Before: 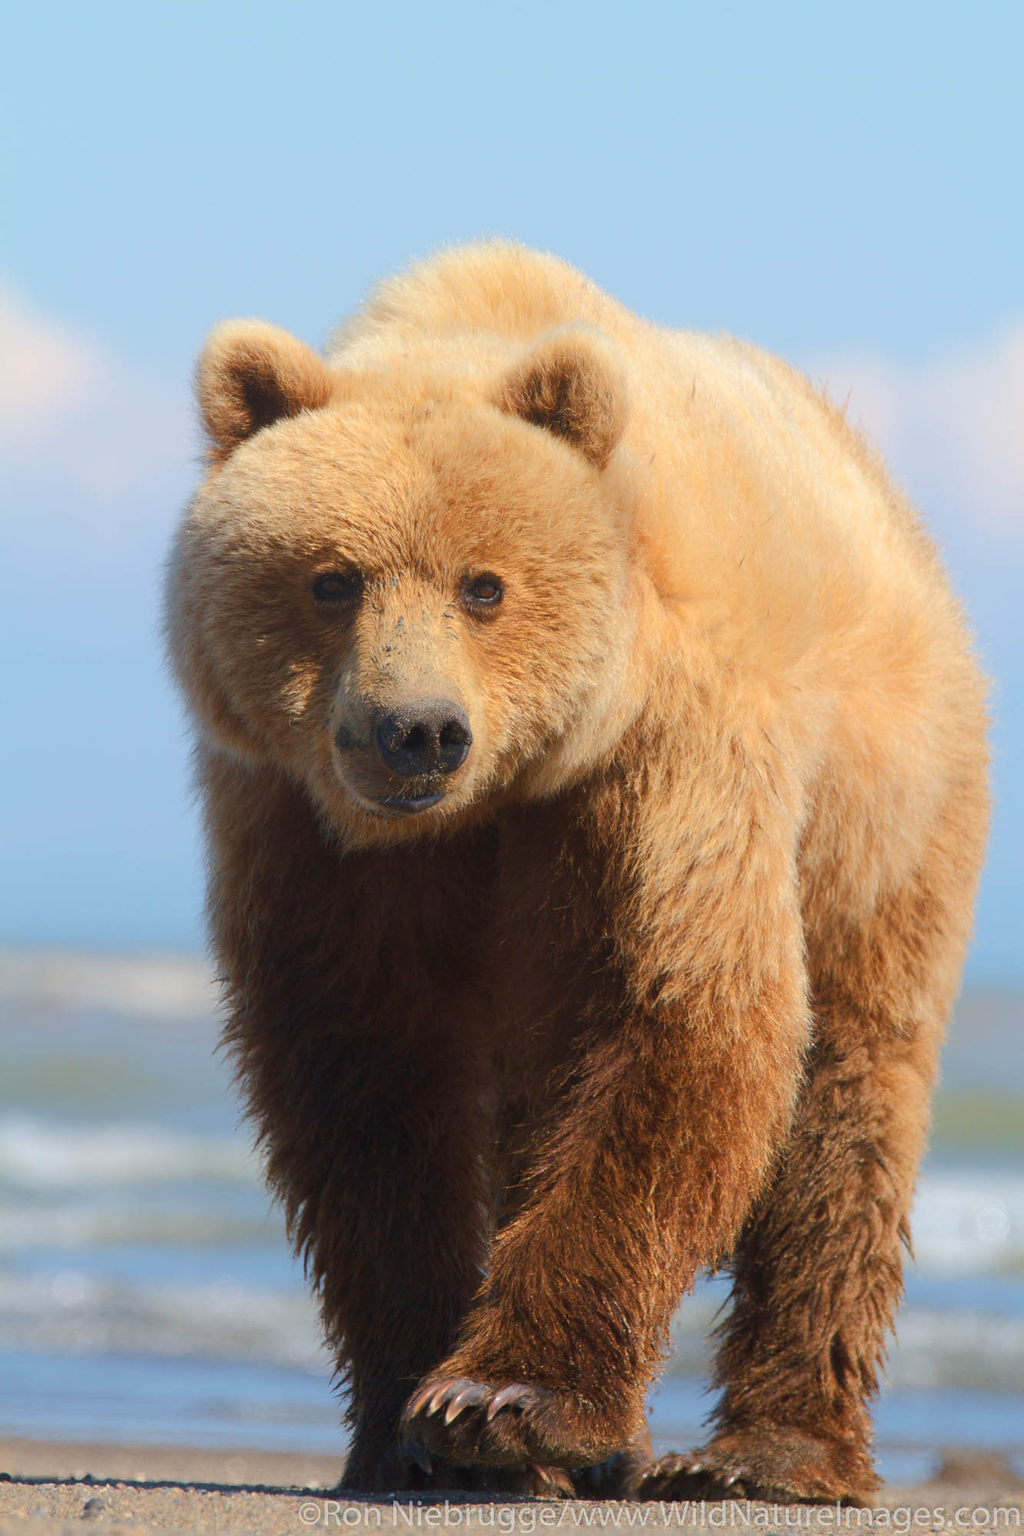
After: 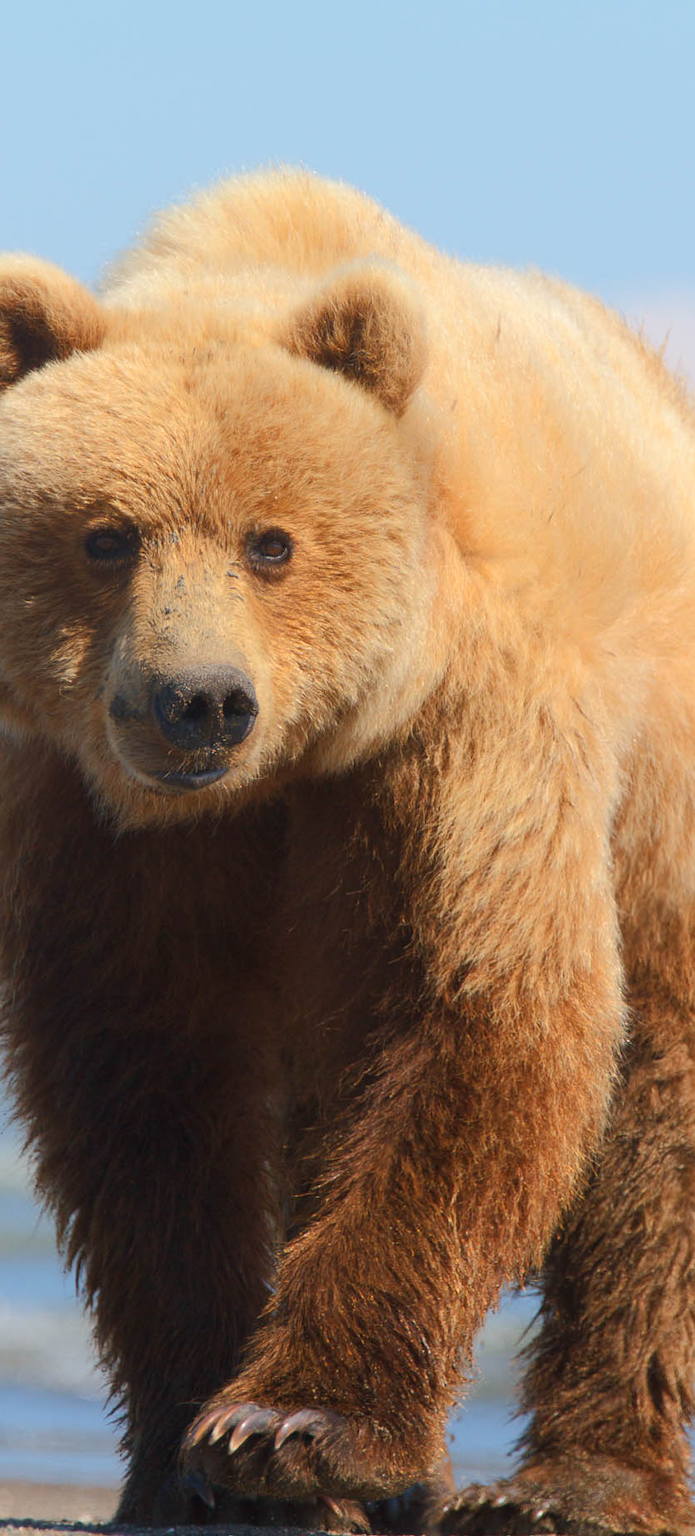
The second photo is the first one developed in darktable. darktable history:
crop and rotate: left 22.943%, top 5.638%, right 14.455%, bottom 2.252%
